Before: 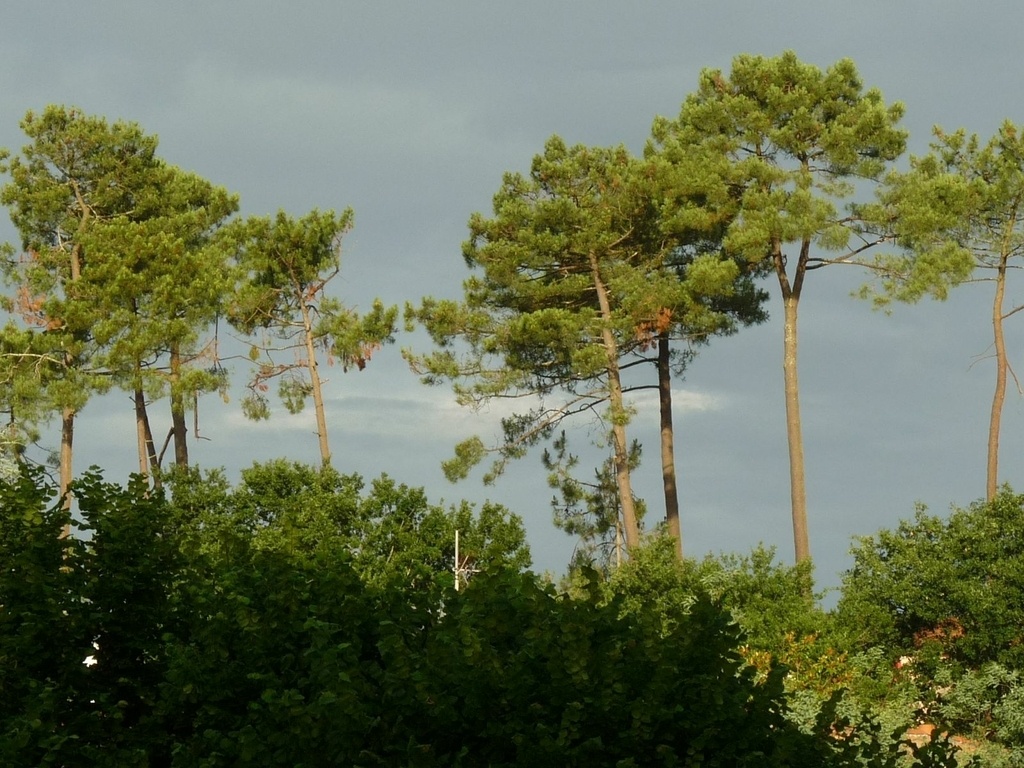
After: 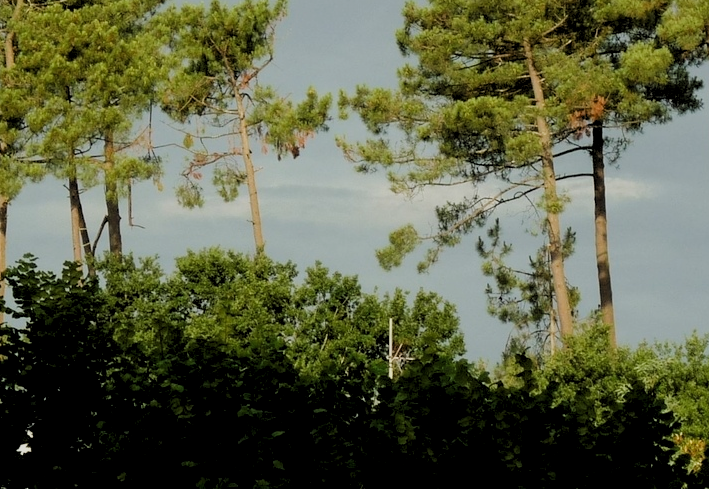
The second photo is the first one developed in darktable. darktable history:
crop: left 6.488%, top 27.668%, right 24.183%, bottom 8.656%
filmic rgb: black relative exposure -7.65 EV, white relative exposure 4.56 EV, hardness 3.61
levels: levels [0.073, 0.497, 0.972]
